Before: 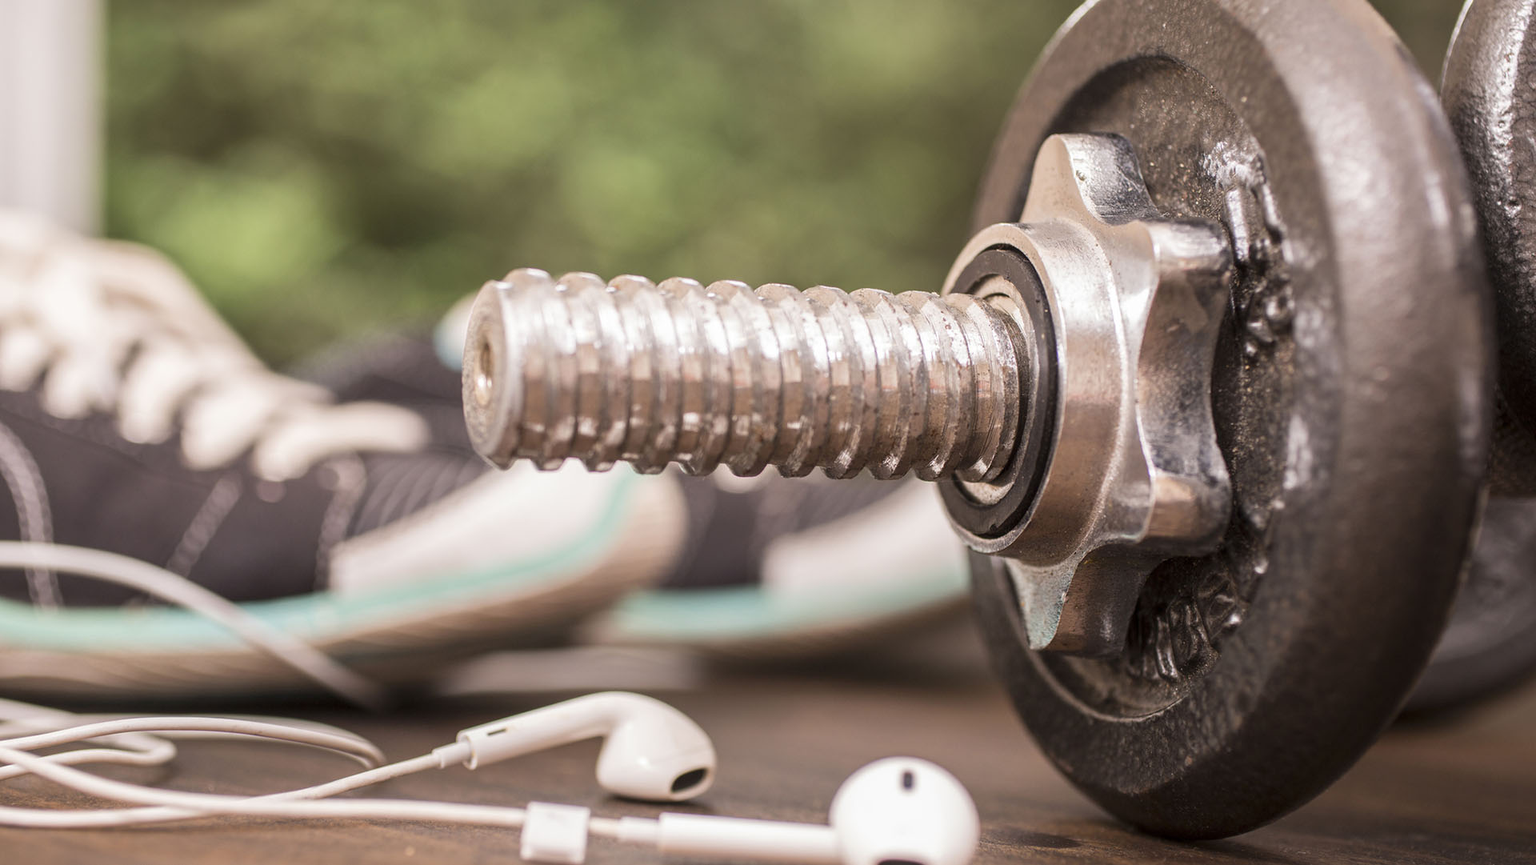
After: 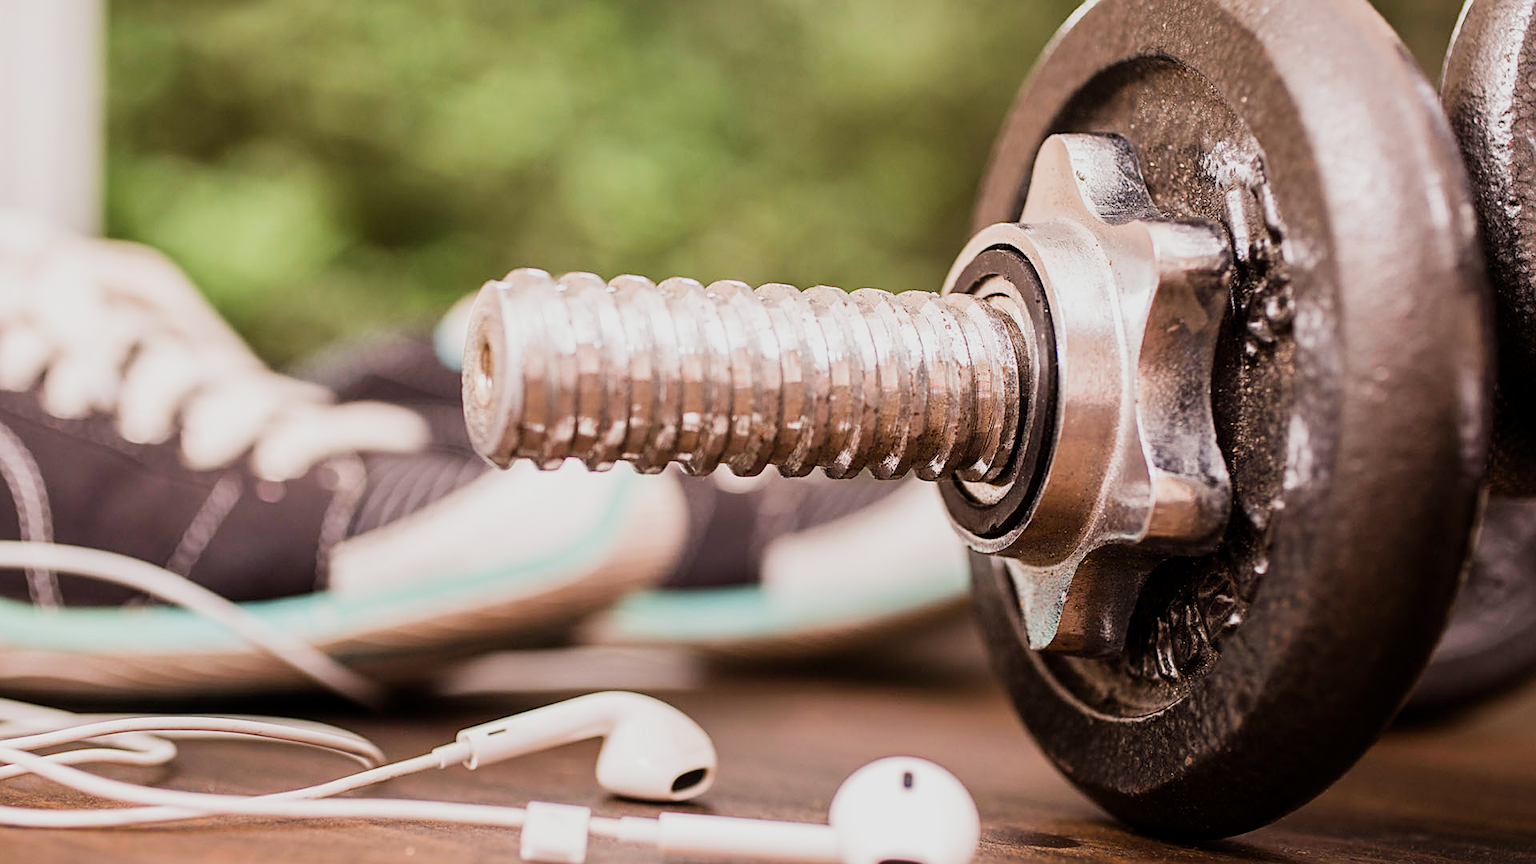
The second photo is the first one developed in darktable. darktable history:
sharpen: on, module defaults
sigmoid: contrast 1.54, target black 0
exposure: exposure 0.191 EV, compensate highlight preservation false
